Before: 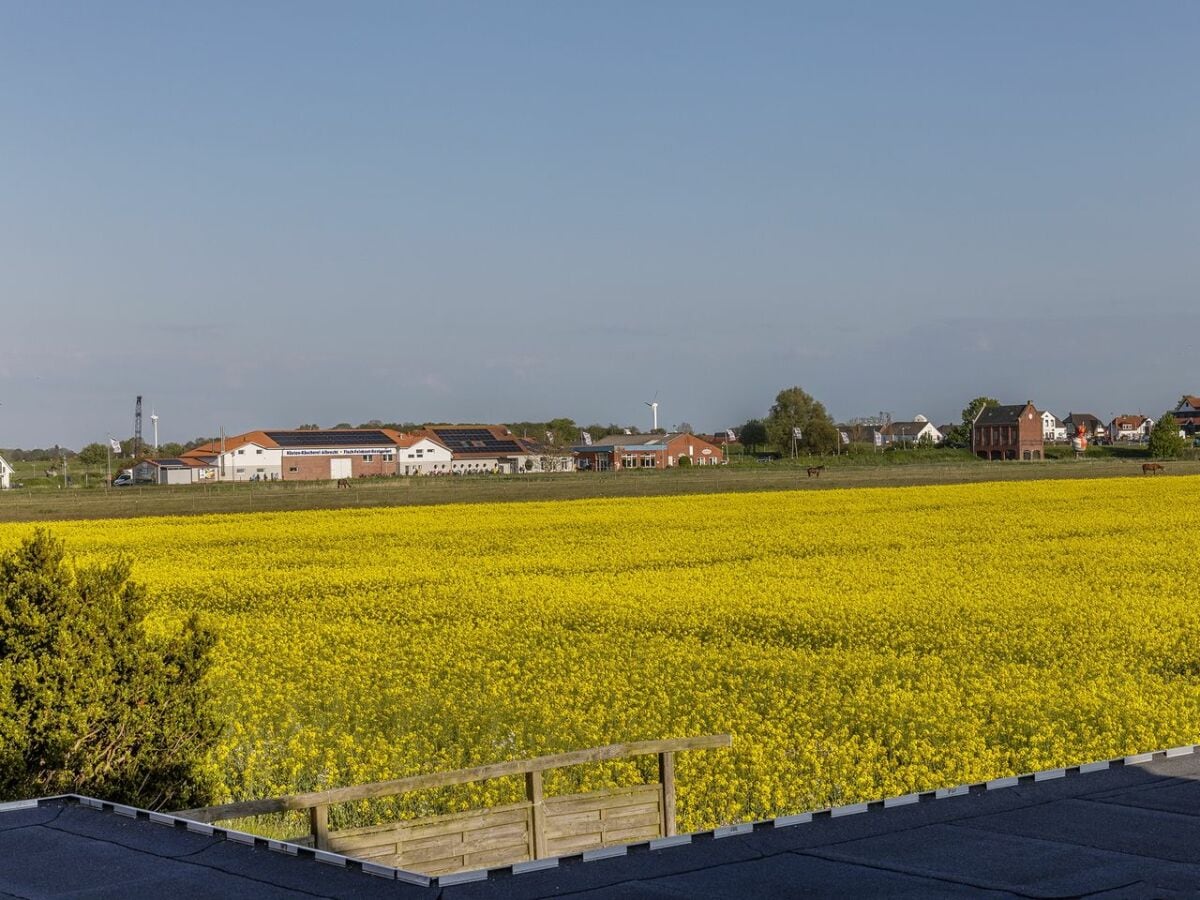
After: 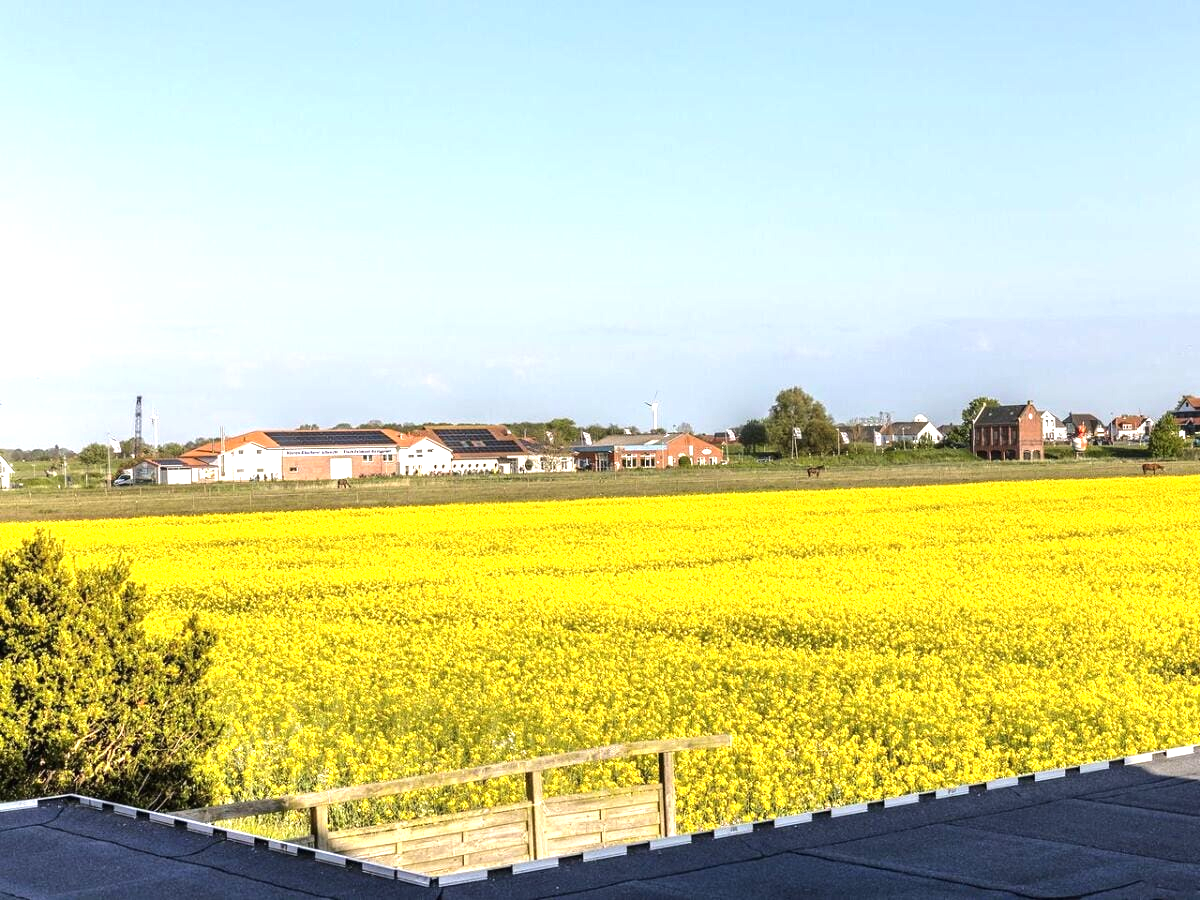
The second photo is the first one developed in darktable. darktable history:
tone equalizer: -8 EV -0.416 EV, -7 EV -0.422 EV, -6 EV -0.351 EV, -5 EV -0.215 EV, -3 EV 0.226 EV, -2 EV 0.337 EV, -1 EV 0.401 EV, +0 EV 0.409 EV, edges refinement/feathering 500, mask exposure compensation -1.26 EV, preserve details no
exposure: black level correction 0, exposure 1.123 EV, compensate highlight preservation false
